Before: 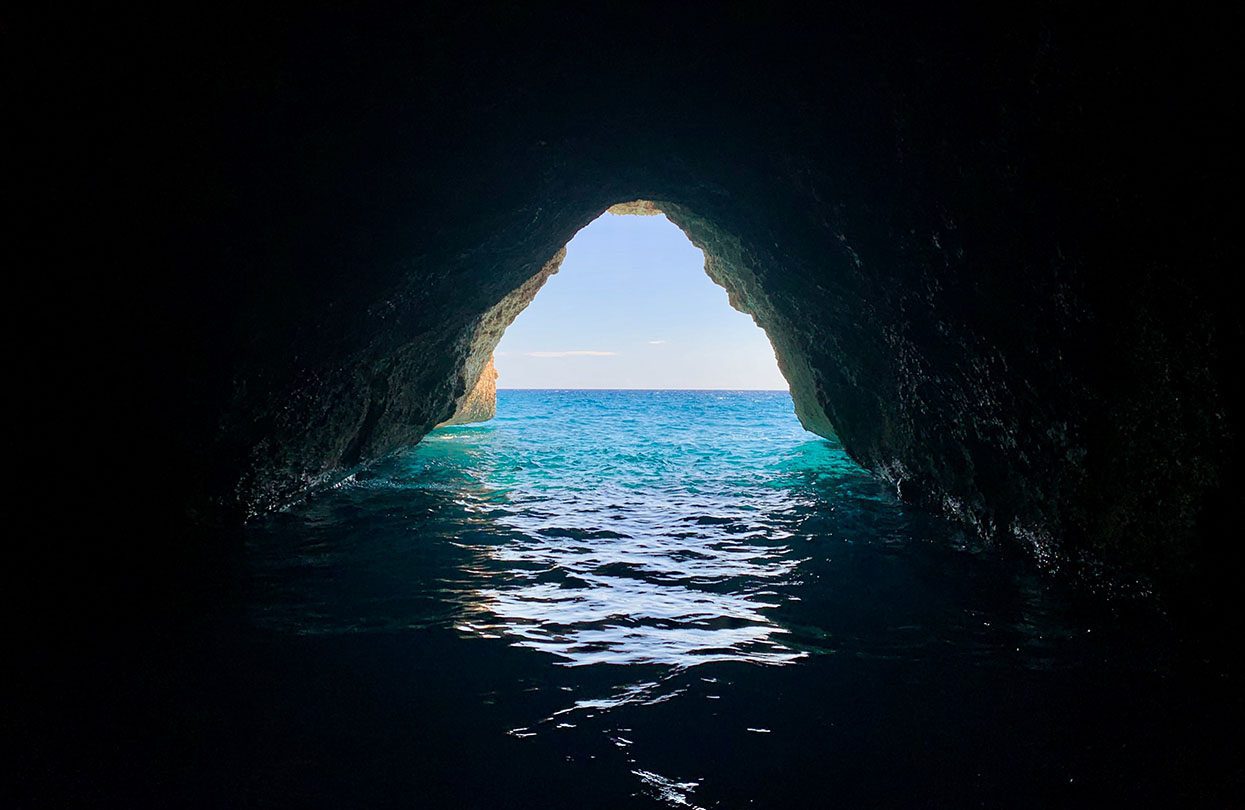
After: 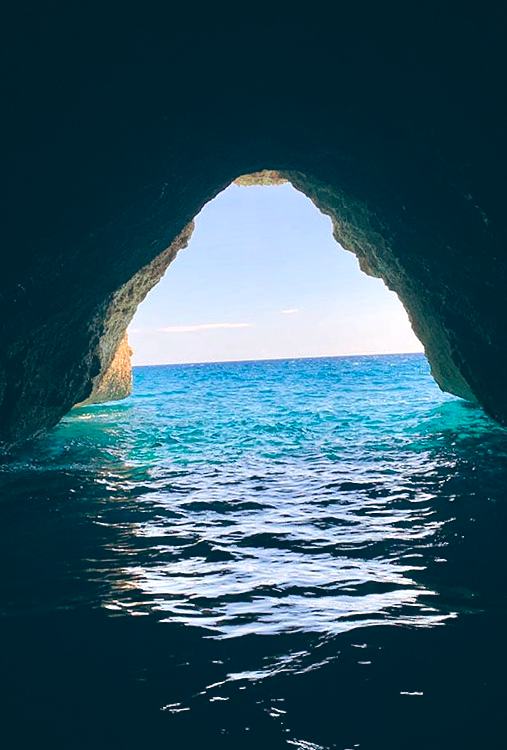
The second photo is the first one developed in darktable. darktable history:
crop: left 28.583%, right 29.231%
color correction: highlights a* 3.84, highlights b* 5.07
color balance: lift [1.016, 0.983, 1, 1.017], gamma [0.958, 1, 1, 1], gain [0.981, 1.007, 0.993, 1.002], input saturation 118.26%, contrast 13.43%, contrast fulcrum 21.62%, output saturation 82.76%
white balance: emerald 1
rotate and perspective: rotation -3°, crop left 0.031, crop right 0.968, crop top 0.07, crop bottom 0.93
